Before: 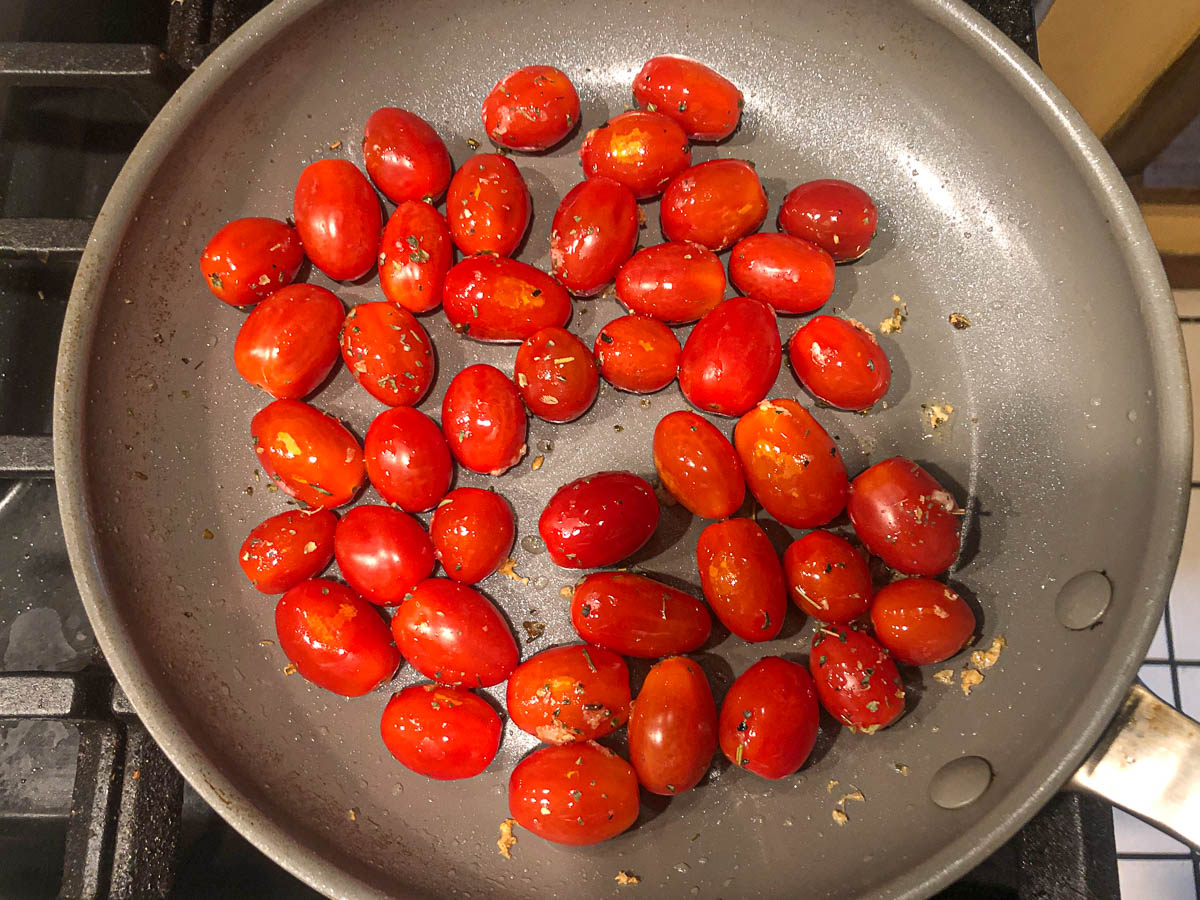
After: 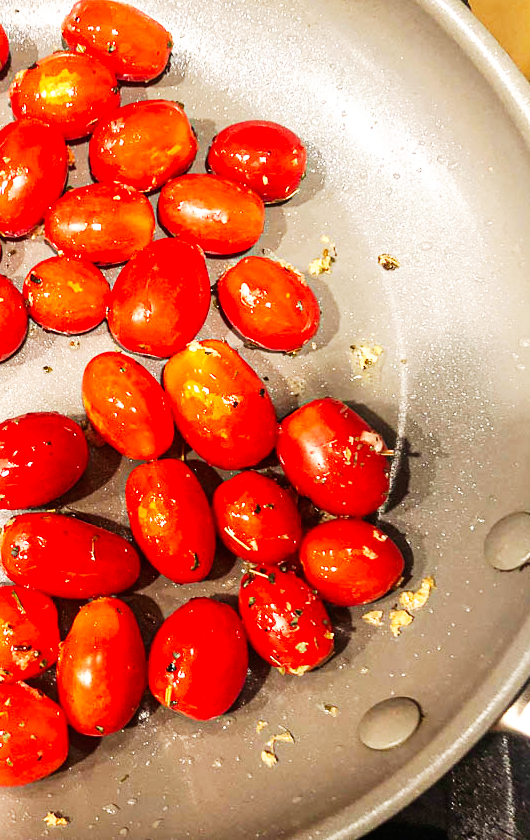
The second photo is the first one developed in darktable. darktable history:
crop: left 47.628%, top 6.643%, right 7.874%
contrast brightness saturation: contrast 0.05
base curve: curves: ch0 [(0, 0) (0.007, 0.004) (0.027, 0.03) (0.046, 0.07) (0.207, 0.54) (0.442, 0.872) (0.673, 0.972) (1, 1)], preserve colors none
